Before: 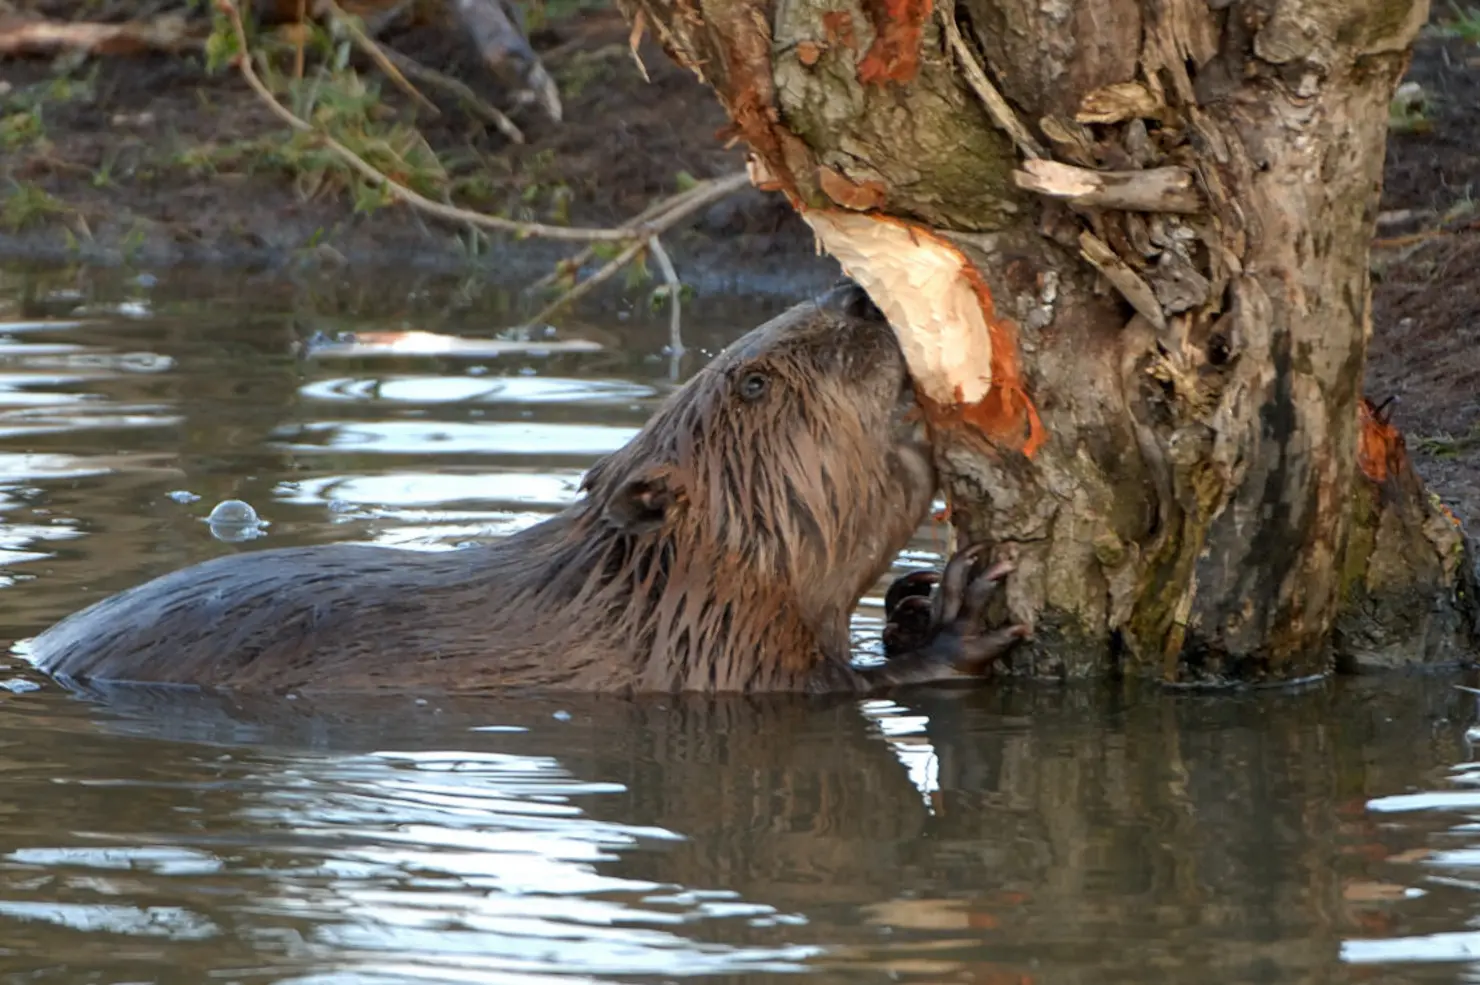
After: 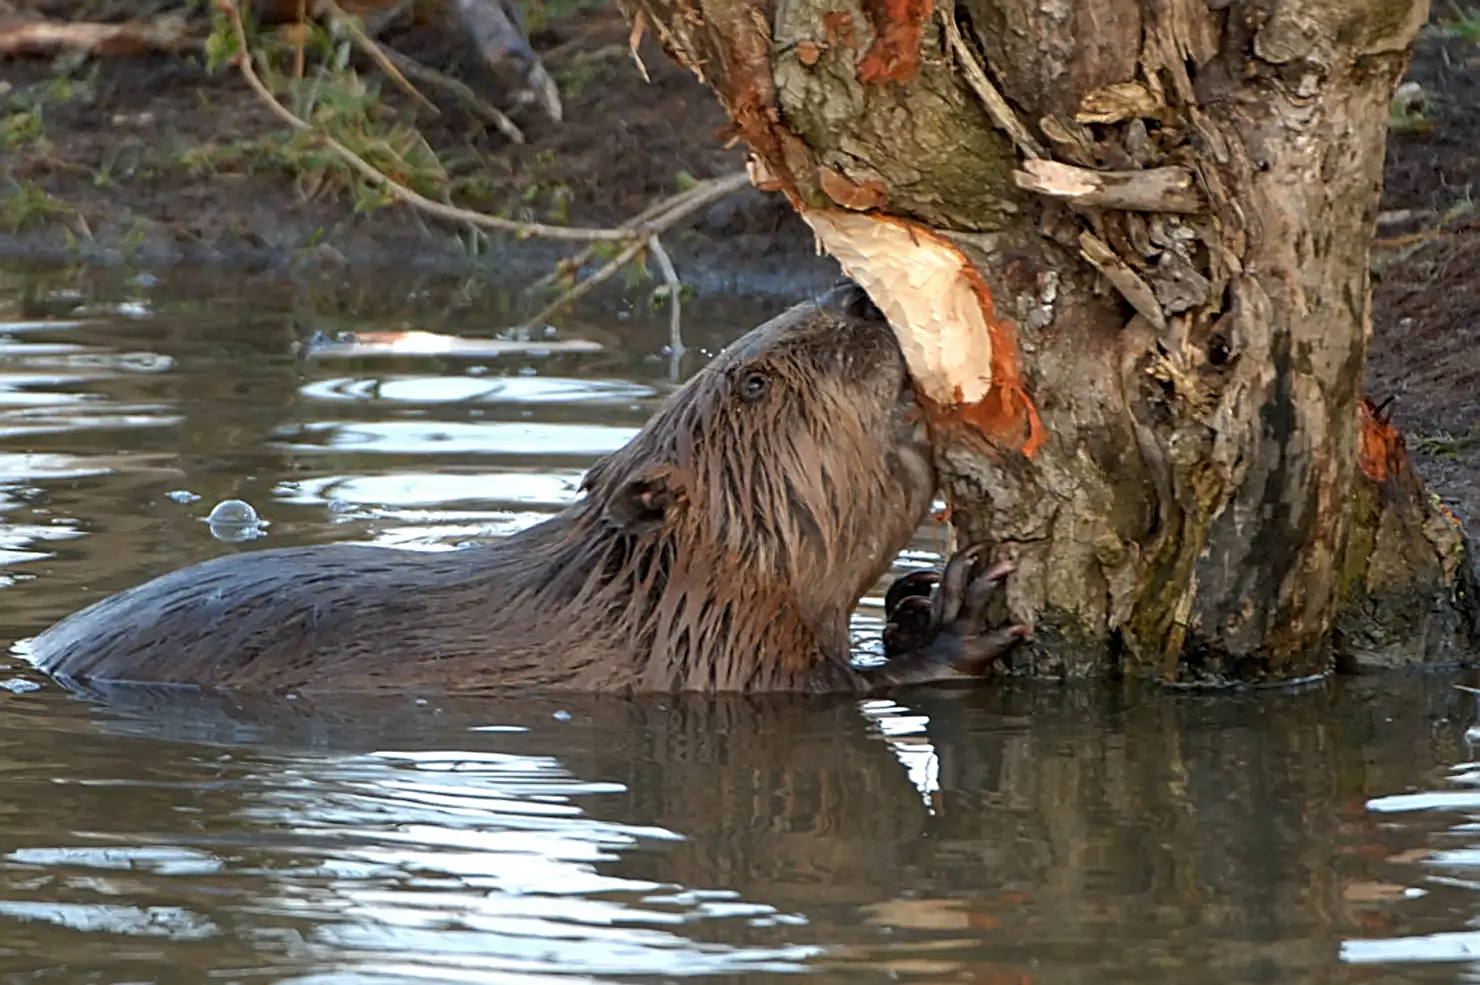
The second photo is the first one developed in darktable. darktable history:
sharpen: radius 2.541, amount 0.65
